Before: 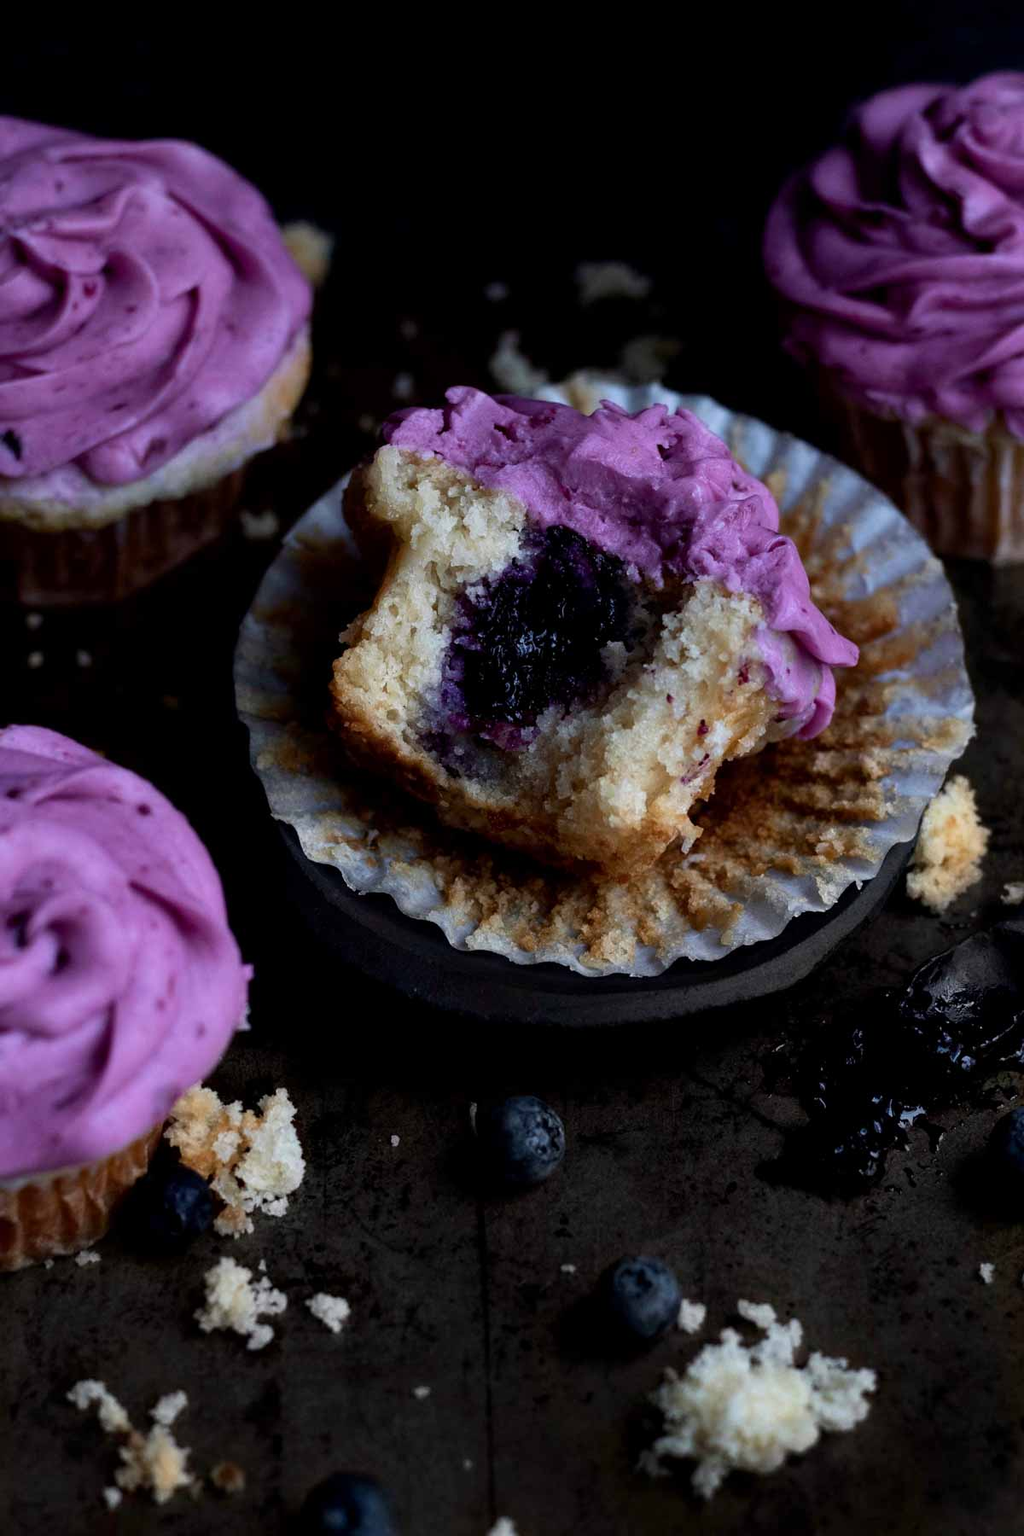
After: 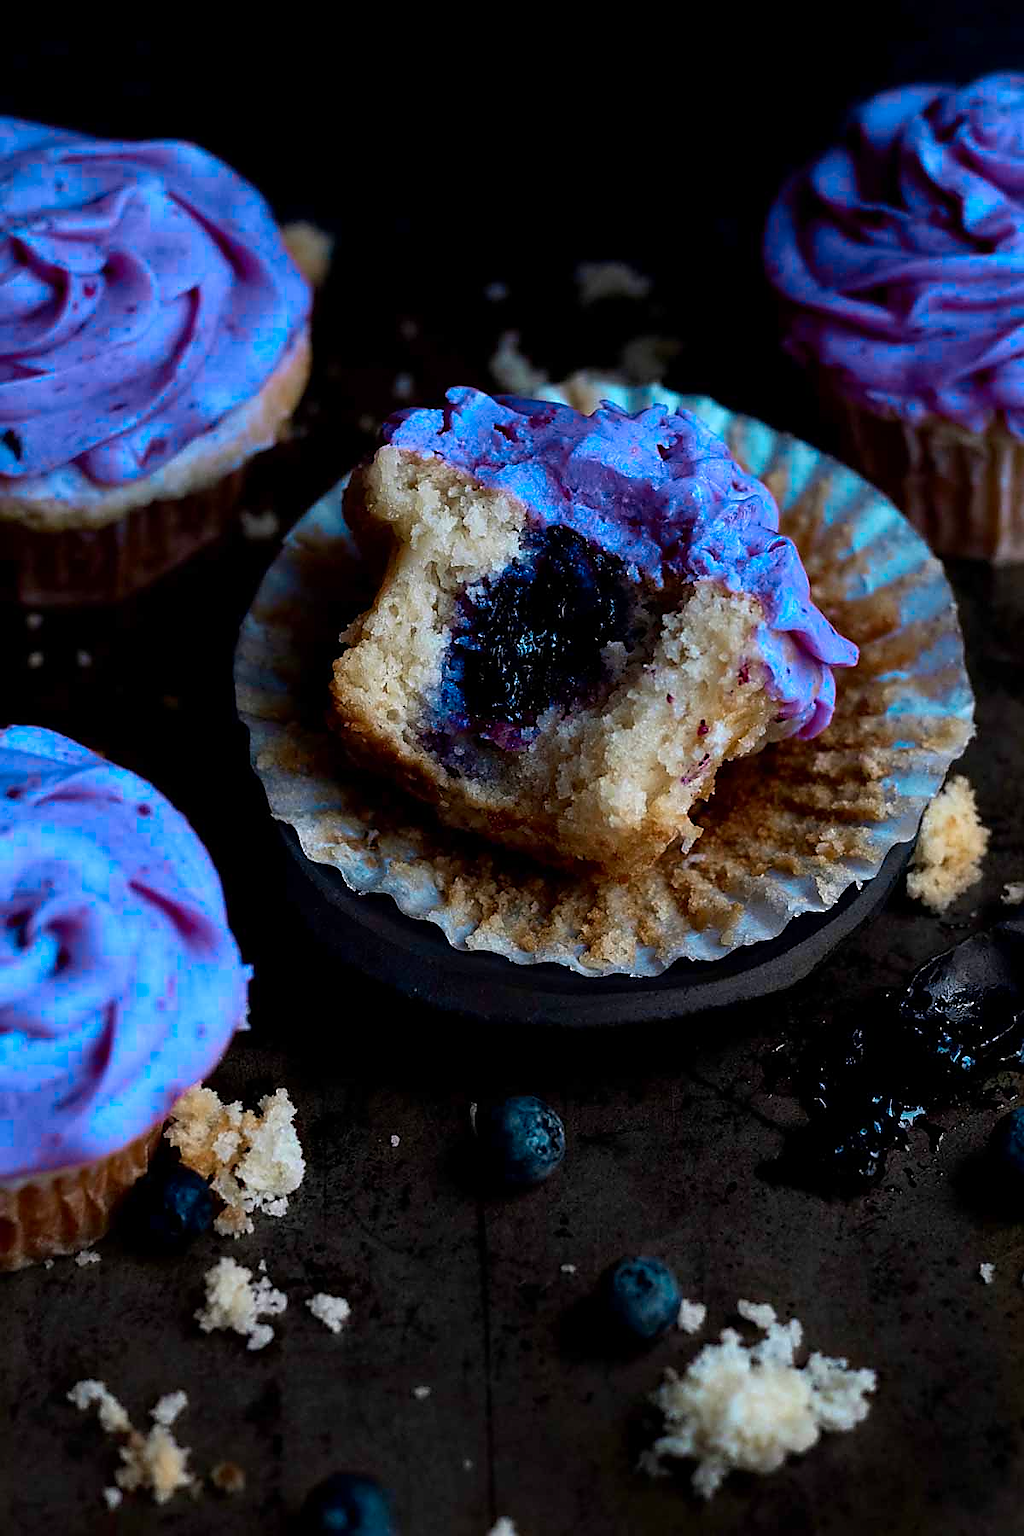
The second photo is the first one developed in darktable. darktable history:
sharpen: radius 1.388, amount 1.243, threshold 0.82
color zones: curves: ch0 [(0.254, 0.492) (0.724, 0.62)]; ch1 [(0.25, 0.528) (0.719, 0.796)]; ch2 [(0, 0.472) (0.25, 0.5) (0.73, 0.184)]
